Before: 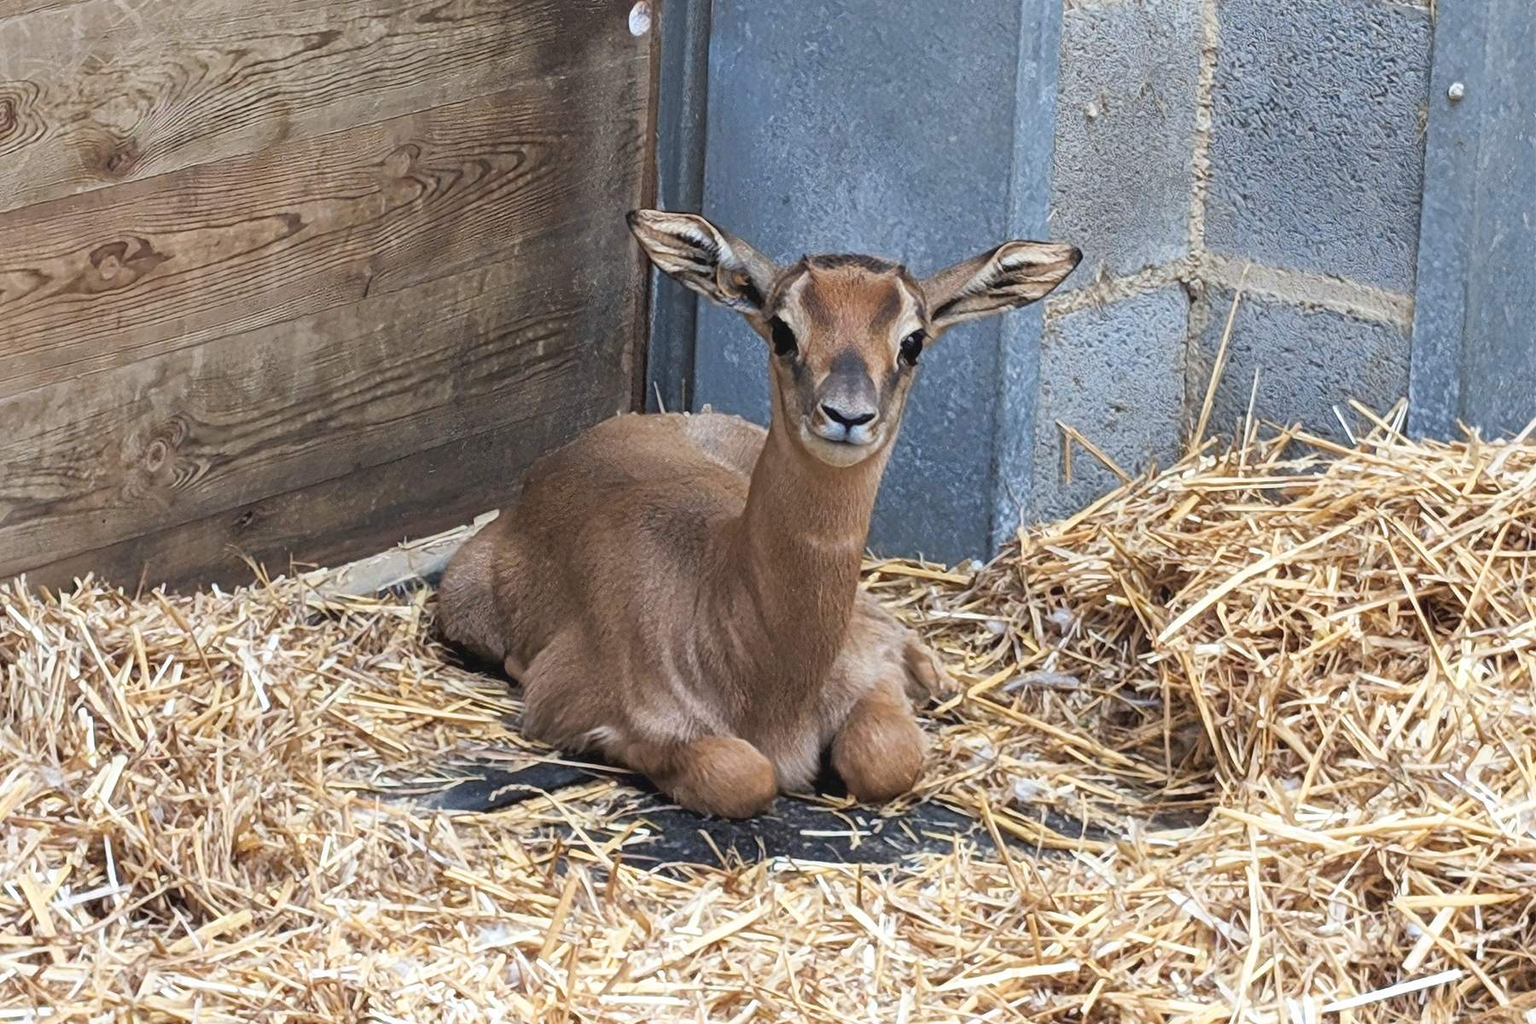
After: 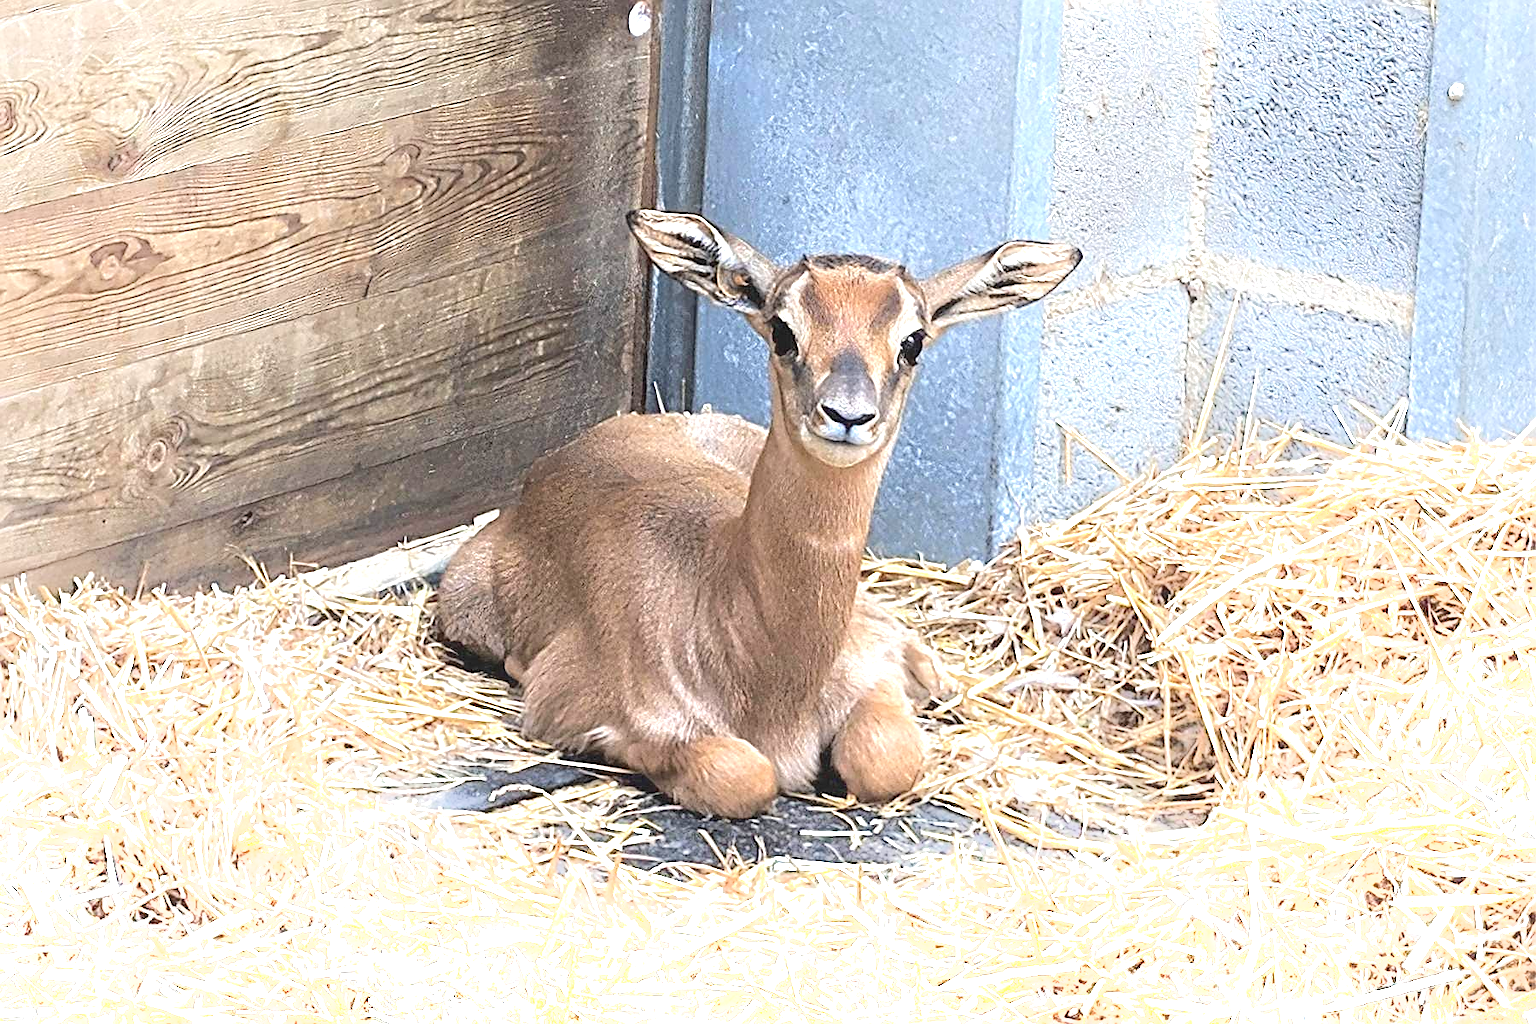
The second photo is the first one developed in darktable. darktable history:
sharpen: amount 0.75
exposure: black level correction 0, exposure 1.2 EV, compensate highlight preservation false
shadows and highlights: shadows -26.09, highlights 50.97, soften with gaussian
